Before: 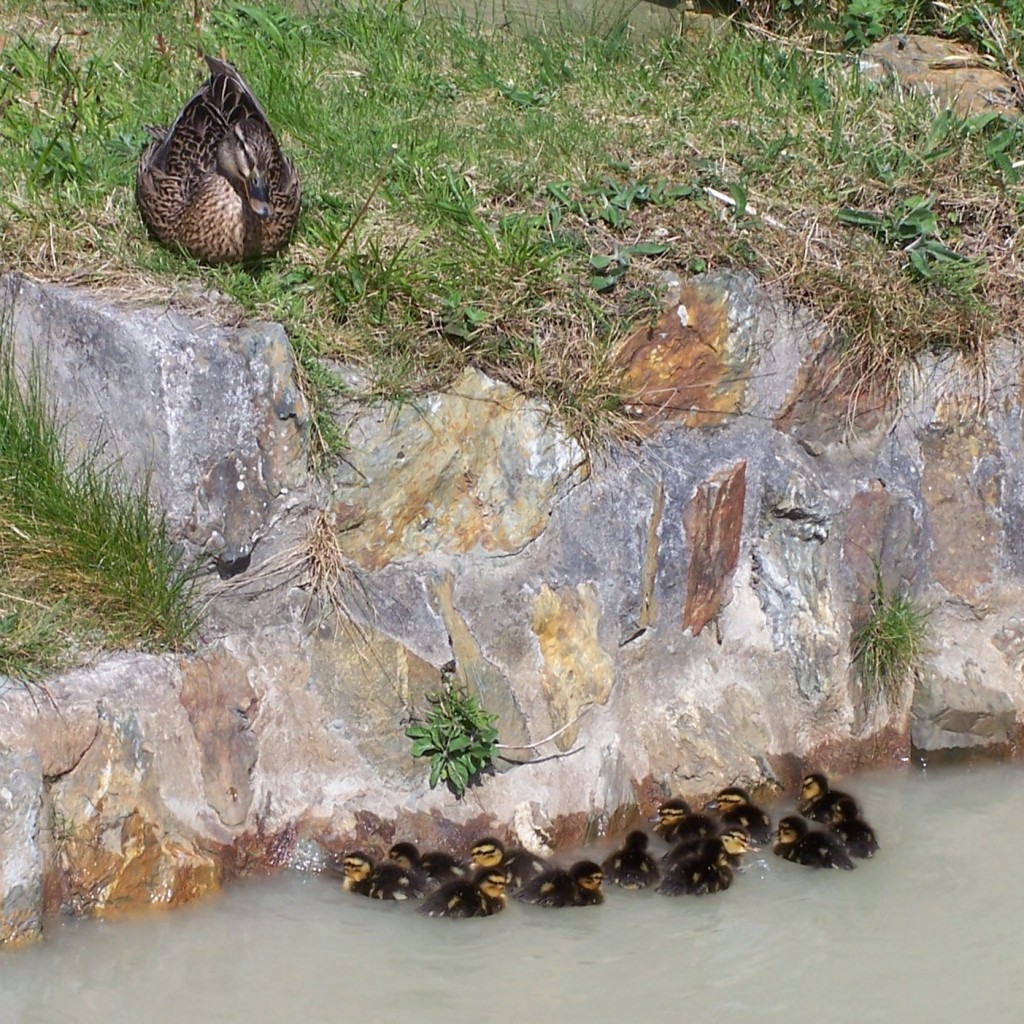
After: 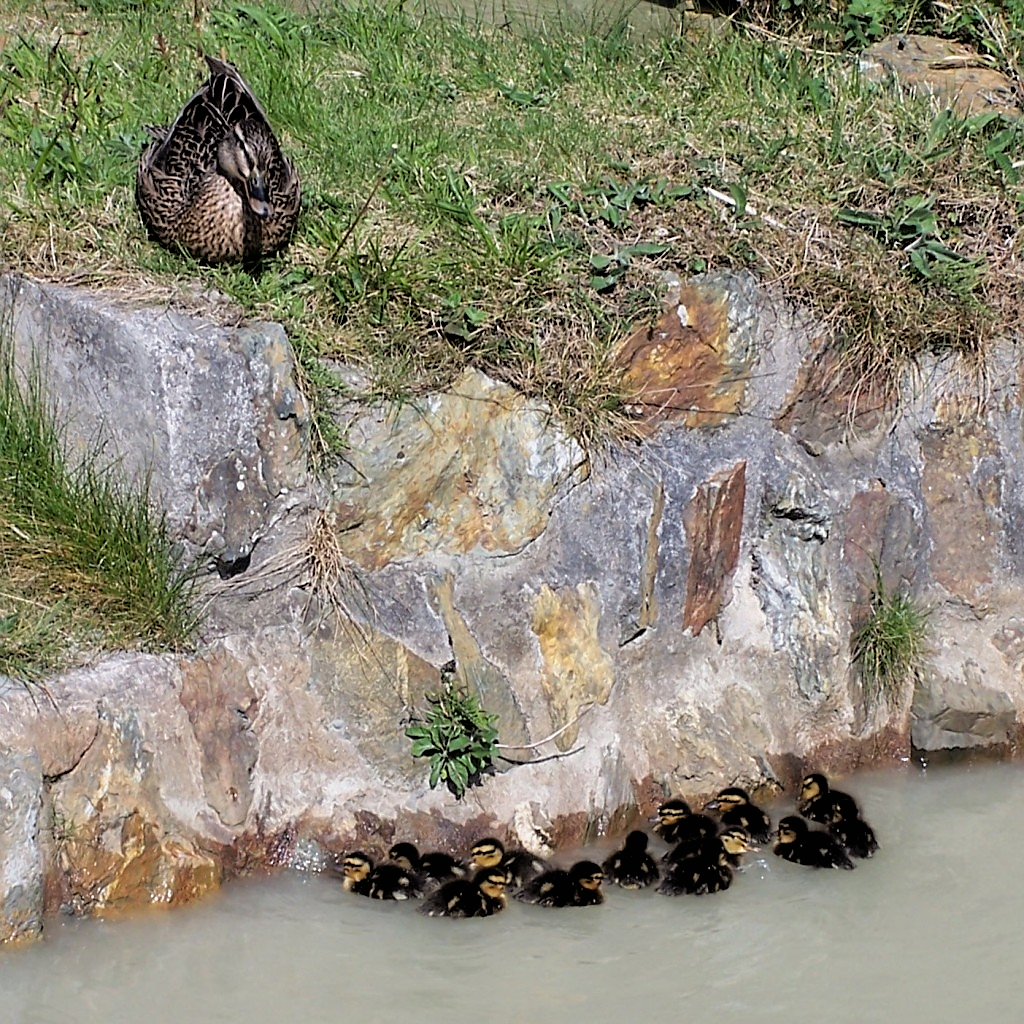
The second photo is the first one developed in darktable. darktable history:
shadows and highlights: on, module defaults
sharpen: on, module defaults
filmic rgb: black relative exposure -3.72 EV, white relative exposure 2.77 EV, dynamic range scaling -5.32%, hardness 3.03
